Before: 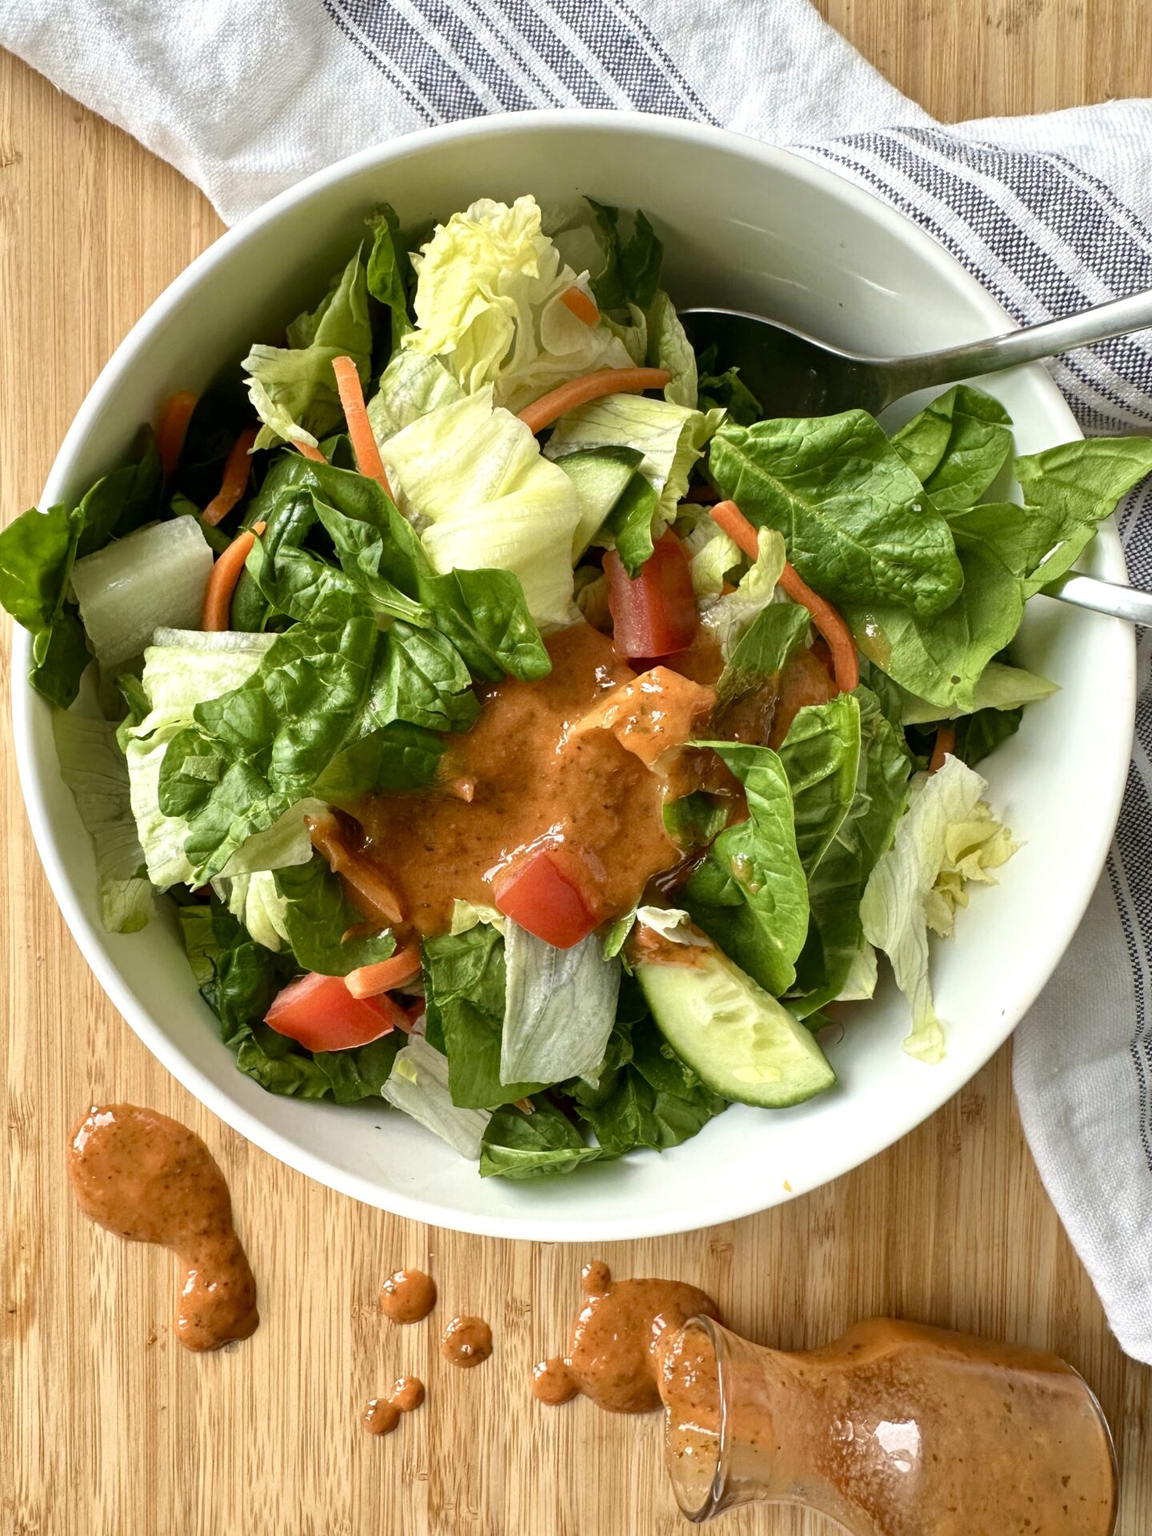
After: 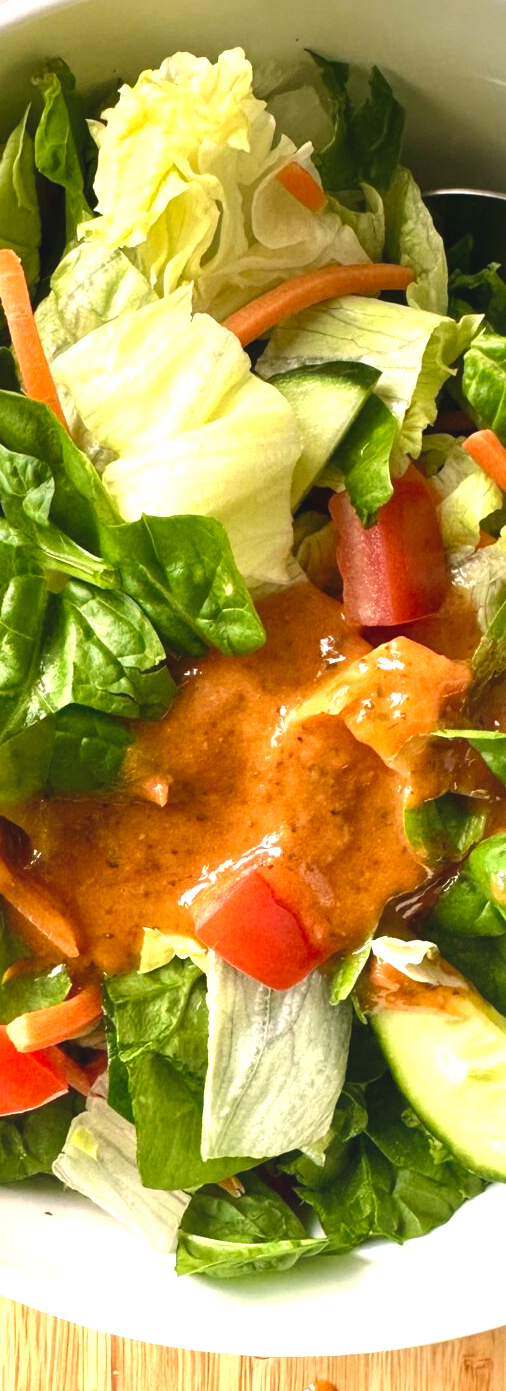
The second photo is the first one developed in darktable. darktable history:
crop and rotate: left 29.476%, top 10.214%, right 35.32%, bottom 17.333%
graduated density: rotation -0.352°, offset 57.64
exposure: black level correction -0.005, exposure 1 EV, compensate highlight preservation false
local contrast: mode bilateral grid, contrast 20, coarseness 50, detail 120%, midtone range 0.2
color correction: highlights a* 3.84, highlights b* 5.07
